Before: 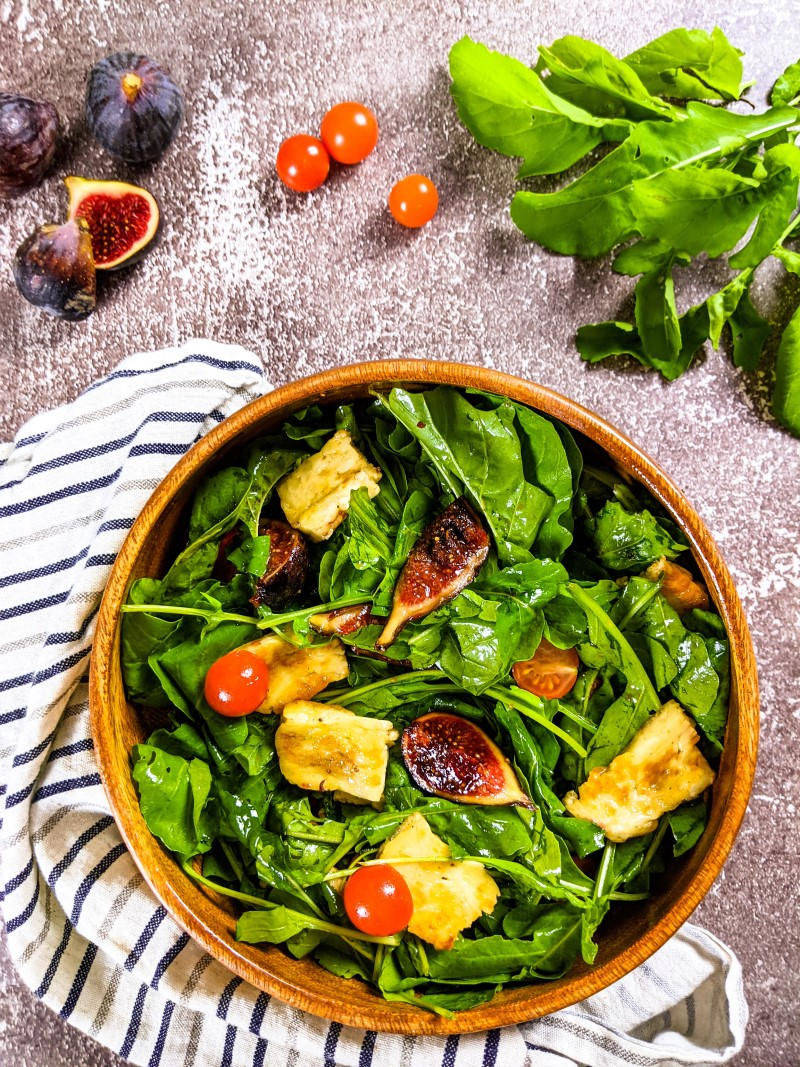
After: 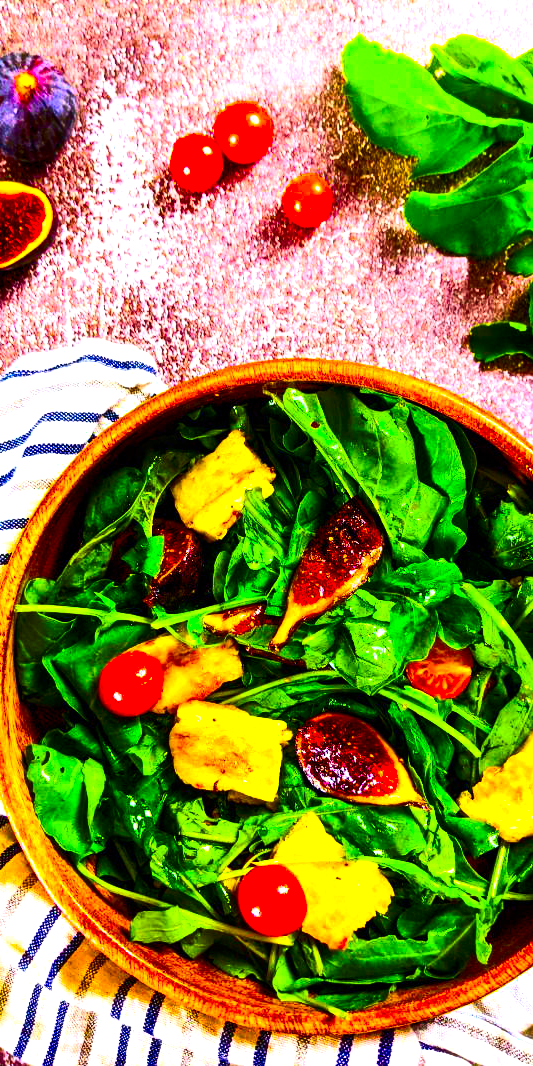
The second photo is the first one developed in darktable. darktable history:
crop and rotate: left 13.409%, right 19.924%
color balance rgb: linear chroma grading › shadows -40%, linear chroma grading › highlights 40%, linear chroma grading › global chroma 45%, linear chroma grading › mid-tones -30%, perceptual saturation grading › global saturation 55%, perceptual saturation grading › highlights -50%, perceptual saturation grading › mid-tones 40%, perceptual saturation grading › shadows 30%, perceptual brilliance grading › global brilliance 20%, perceptual brilliance grading › shadows -40%, global vibrance 35%
contrast brightness saturation: contrast 0.26, brightness 0.02, saturation 0.87
